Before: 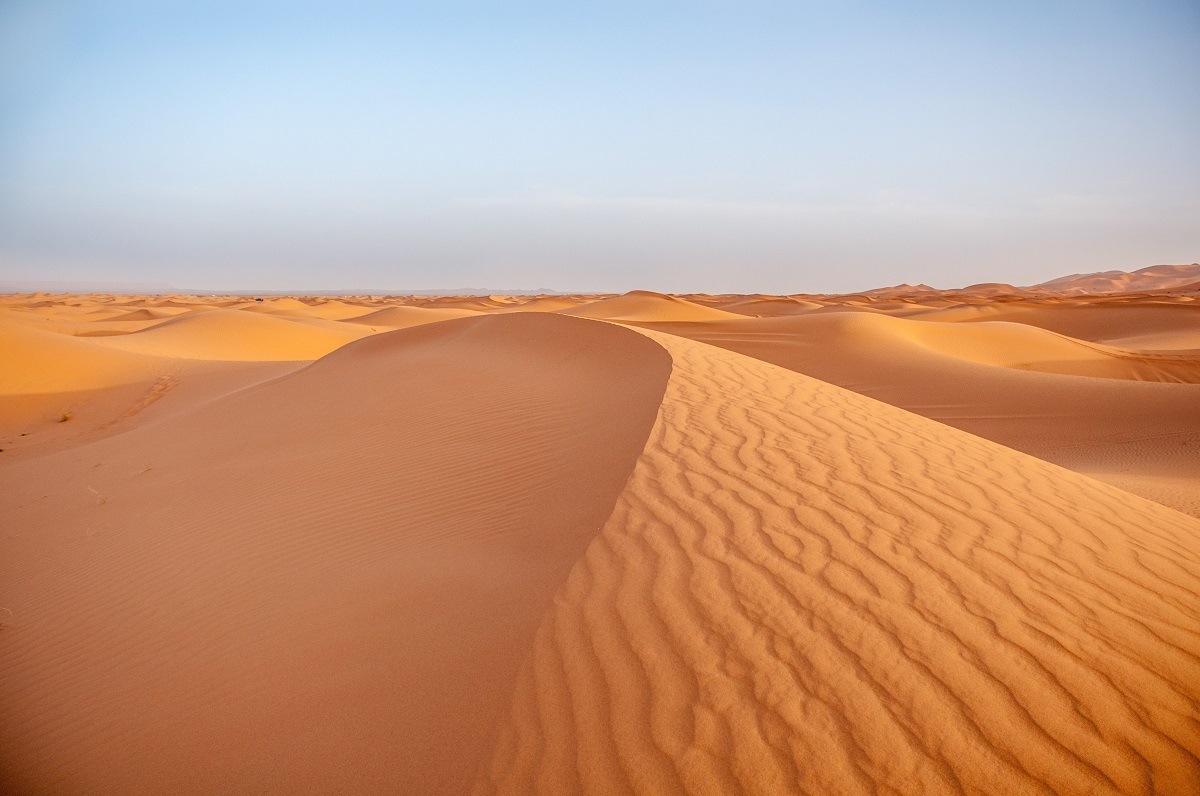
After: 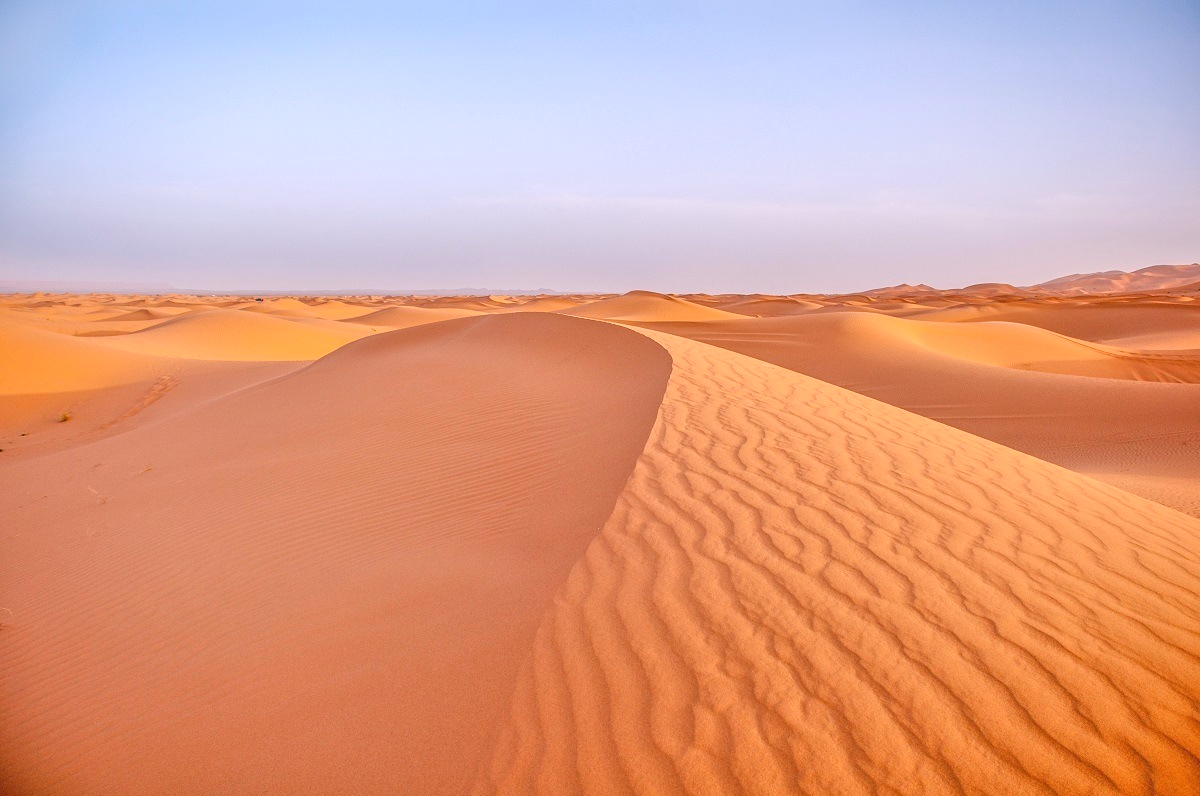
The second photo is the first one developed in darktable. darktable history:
tone equalizer: -7 EV 0.15 EV, -6 EV 0.6 EV, -5 EV 1.15 EV, -4 EV 1.33 EV, -3 EV 1.15 EV, -2 EV 0.6 EV, -1 EV 0.15 EV, mask exposure compensation -0.5 EV
shadows and highlights: shadows 4.1, highlights -17.6, soften with gaussian
white balance: red 1.05, blue 1.072
